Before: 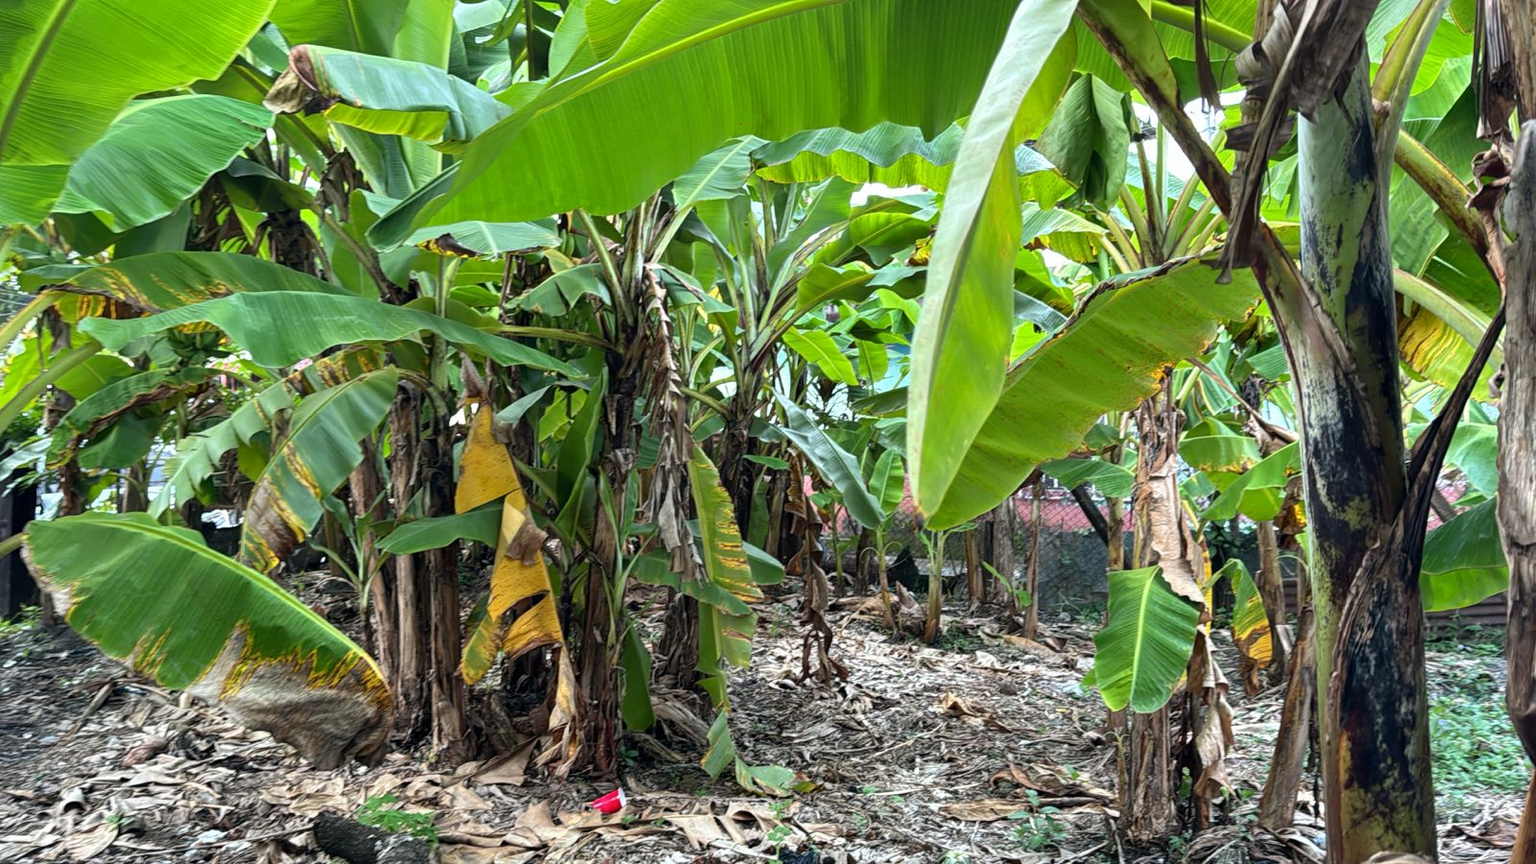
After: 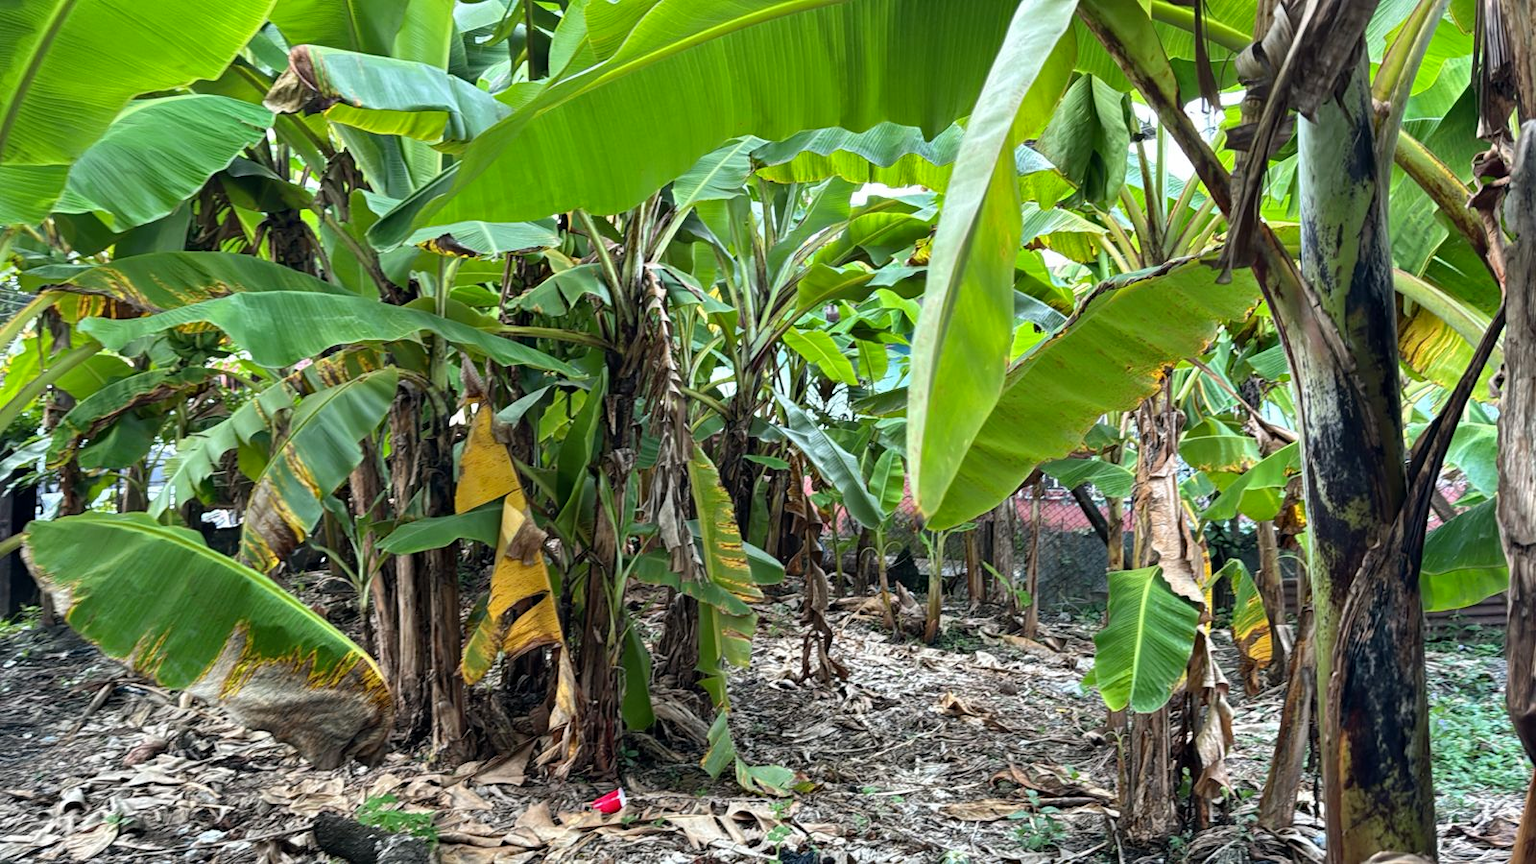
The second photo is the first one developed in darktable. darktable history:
haze removal: strength 0.096, adaptive false
